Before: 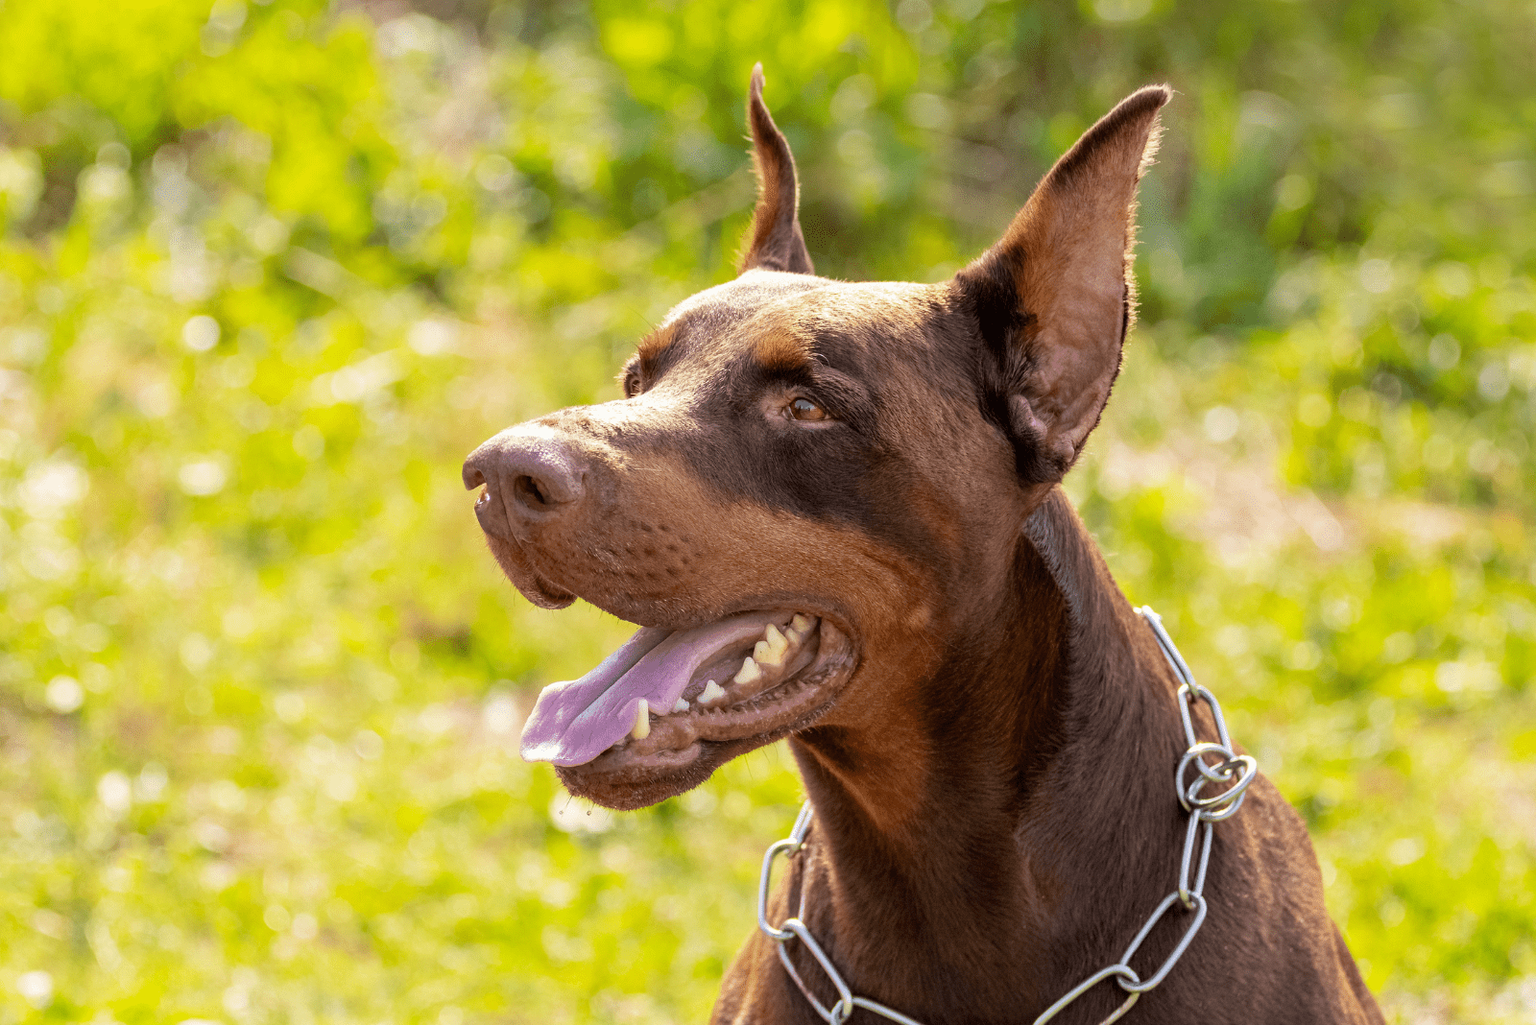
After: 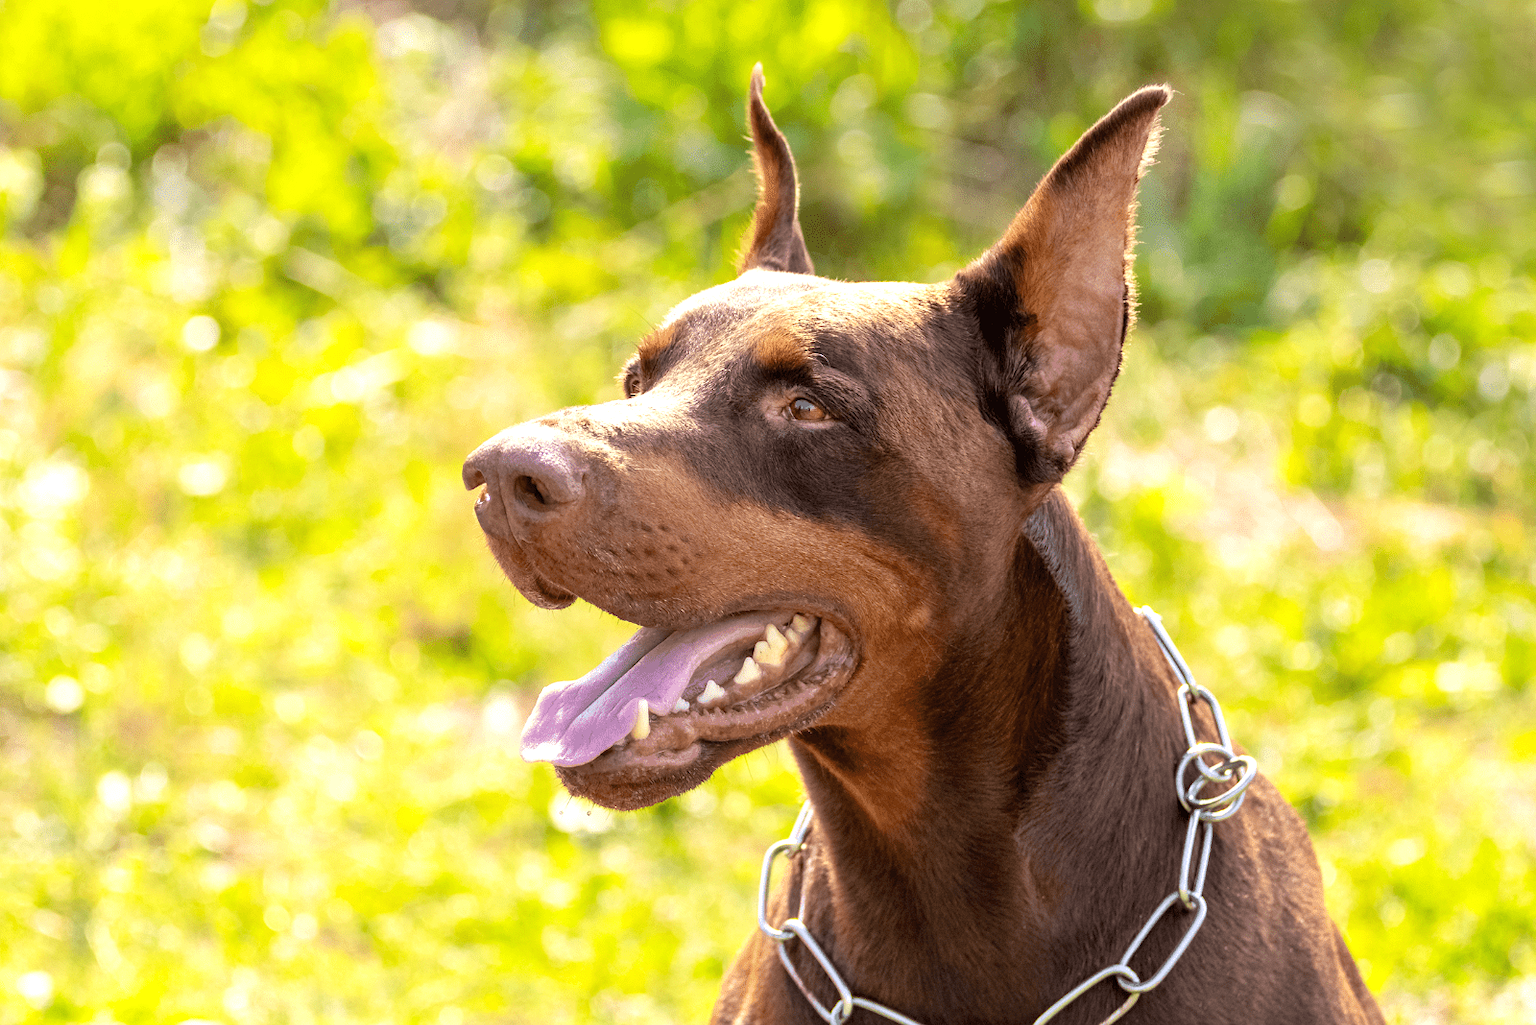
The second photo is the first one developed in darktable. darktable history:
exposure: exposure 0.464 EV, compensate highlight preservation false
